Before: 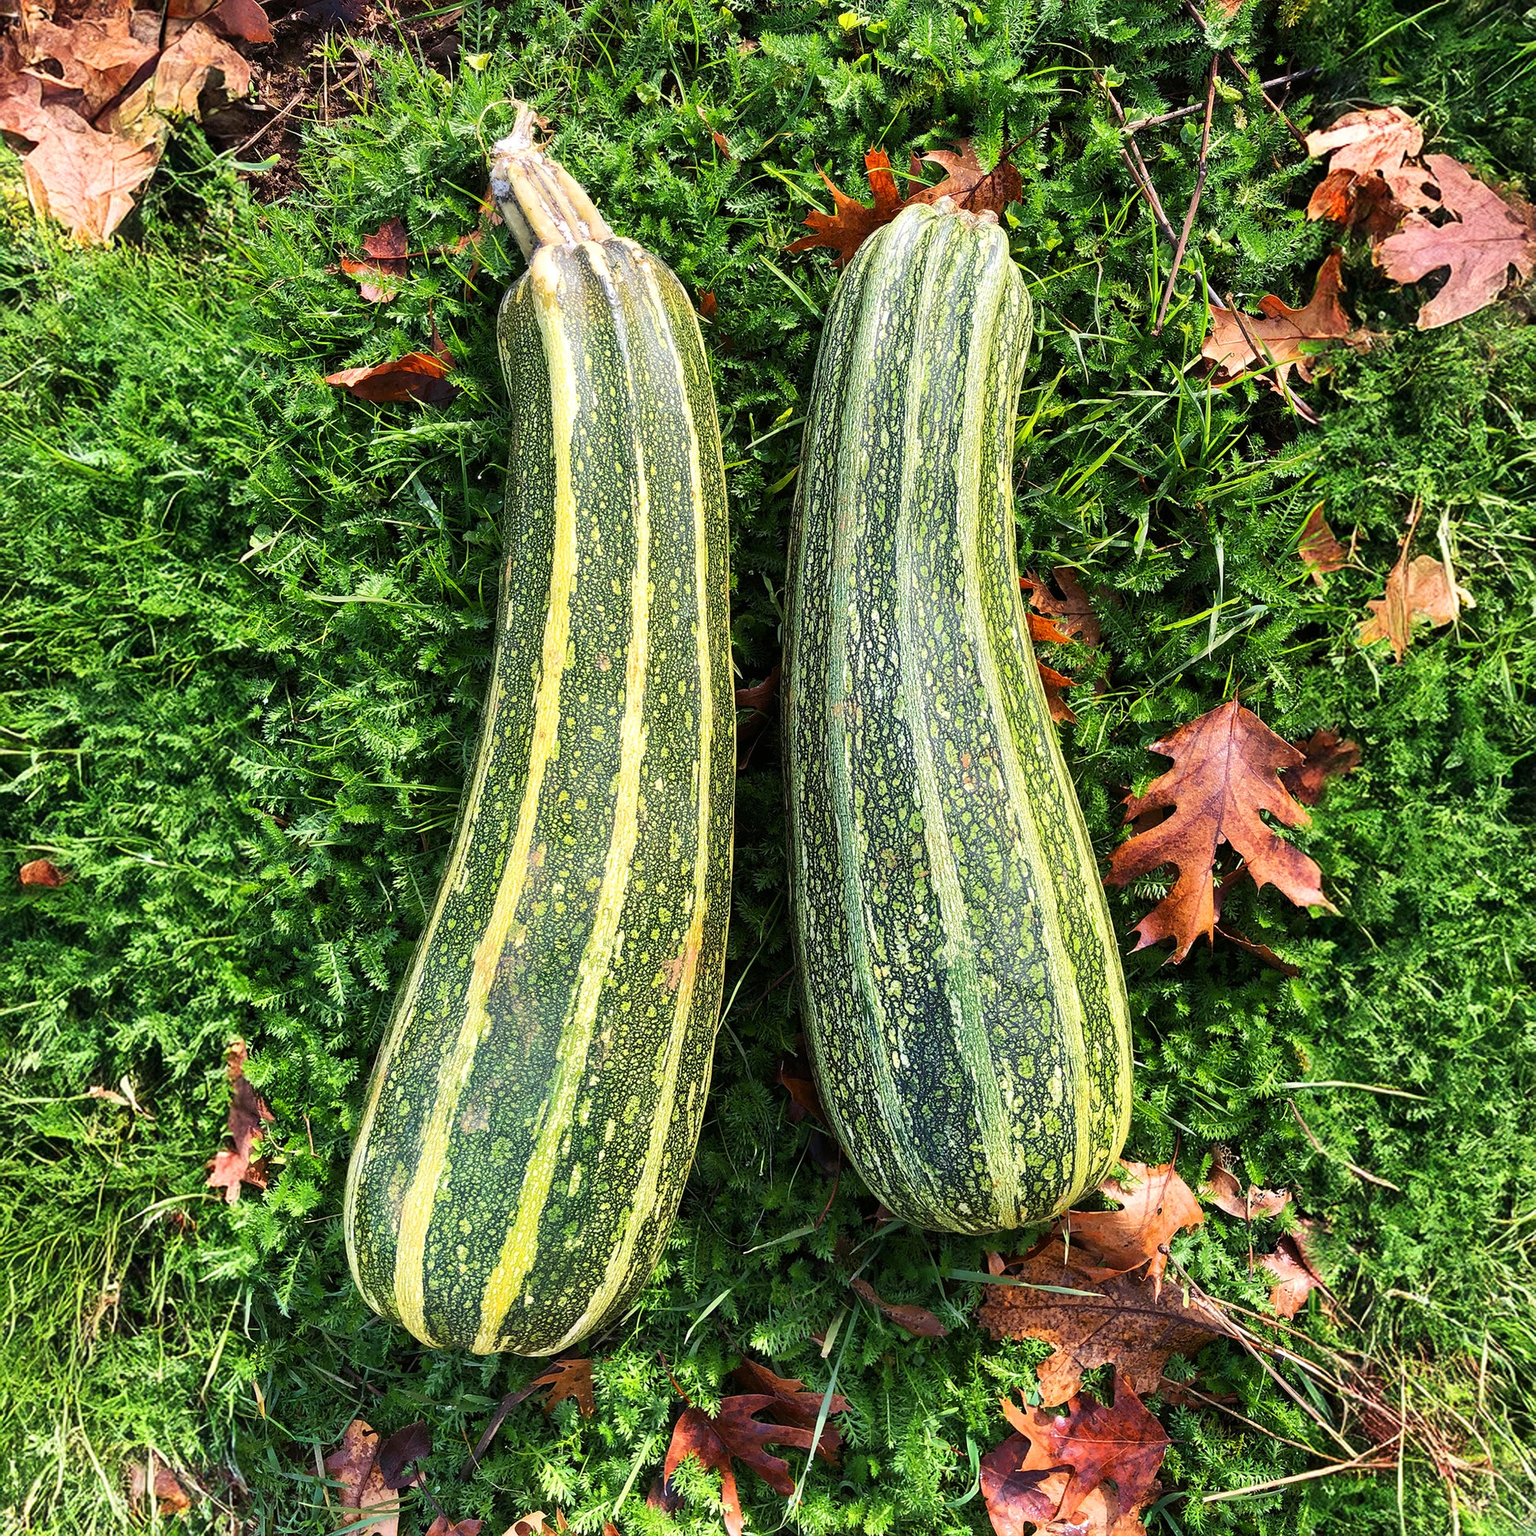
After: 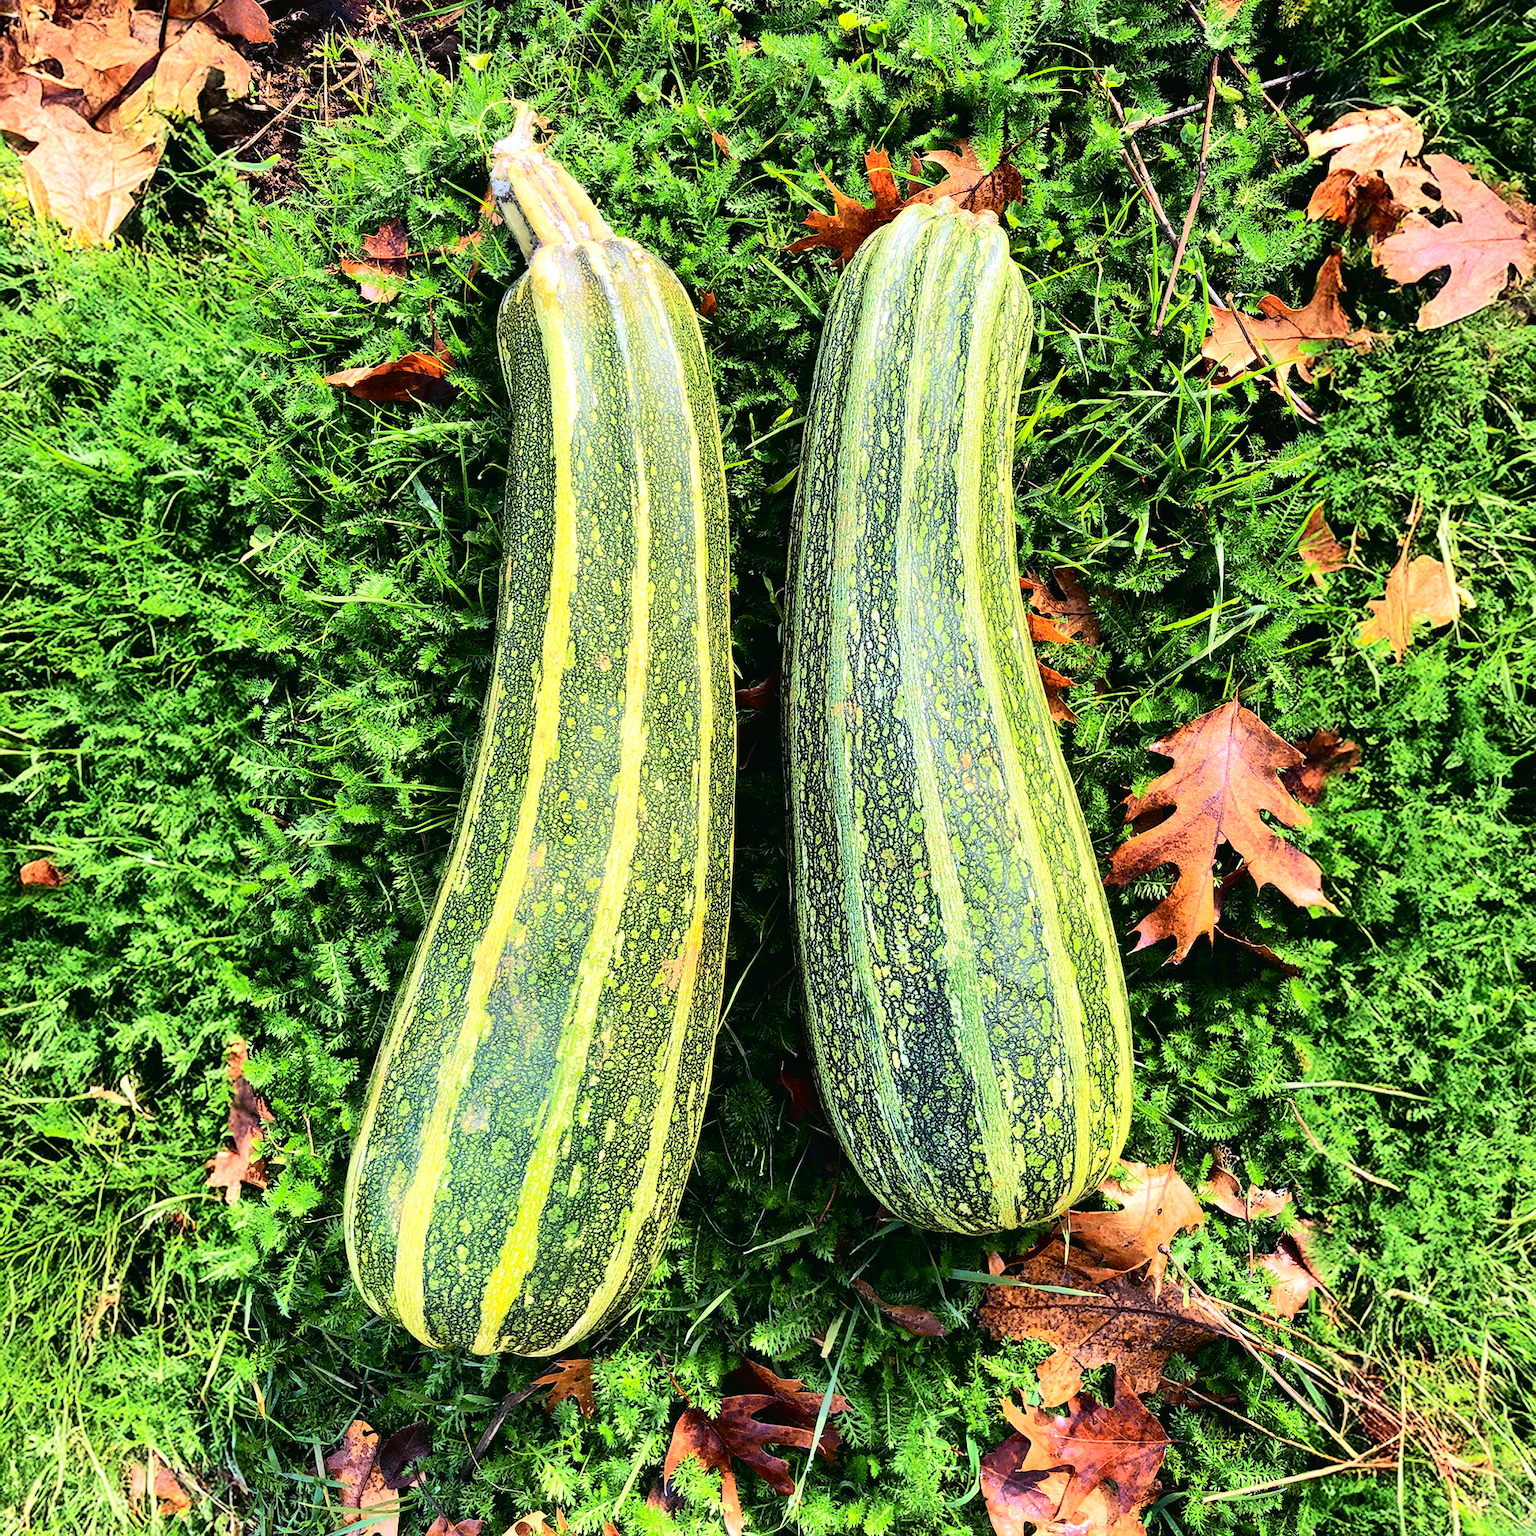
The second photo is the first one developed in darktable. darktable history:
tone equalizer: -8 EV -0.777 EV, -7 EV -0.667 EV, -6 EV -0.609 EV, -5 EV -0.415 EV, -3 EV 0.401 EV, -2 EV 0.6 EV, -1 EV 0.694 EV, +0 EV 0.752 EV
tone curve: curves: ch0 [(0, 0.017) (0.091, 0.046) (0.298, 0.287) (0.439, 0.482) (0.64, 0.729) (0.785, 0.817) (0.995, 0.917)]; ch1 [(0, 0) (0.384, 0.365) (0.463, 0.447) (0.486, 0.474) (0.503, 0.497) (0.526, 0.52) (0.555, 0.564) (0.578, 0.595) (0.638, 0.644) (0.766, 0.773) (1, 1)]; ch2 [(0, 0) (0.374, 0.344) (0.449, 0.434) (0.501, 0.501) (0.528, 0.519) (0.569, 0.589) (0.61, 0.646) (0.666, 0.688) (1, 1)], color space Lab, independent channels
